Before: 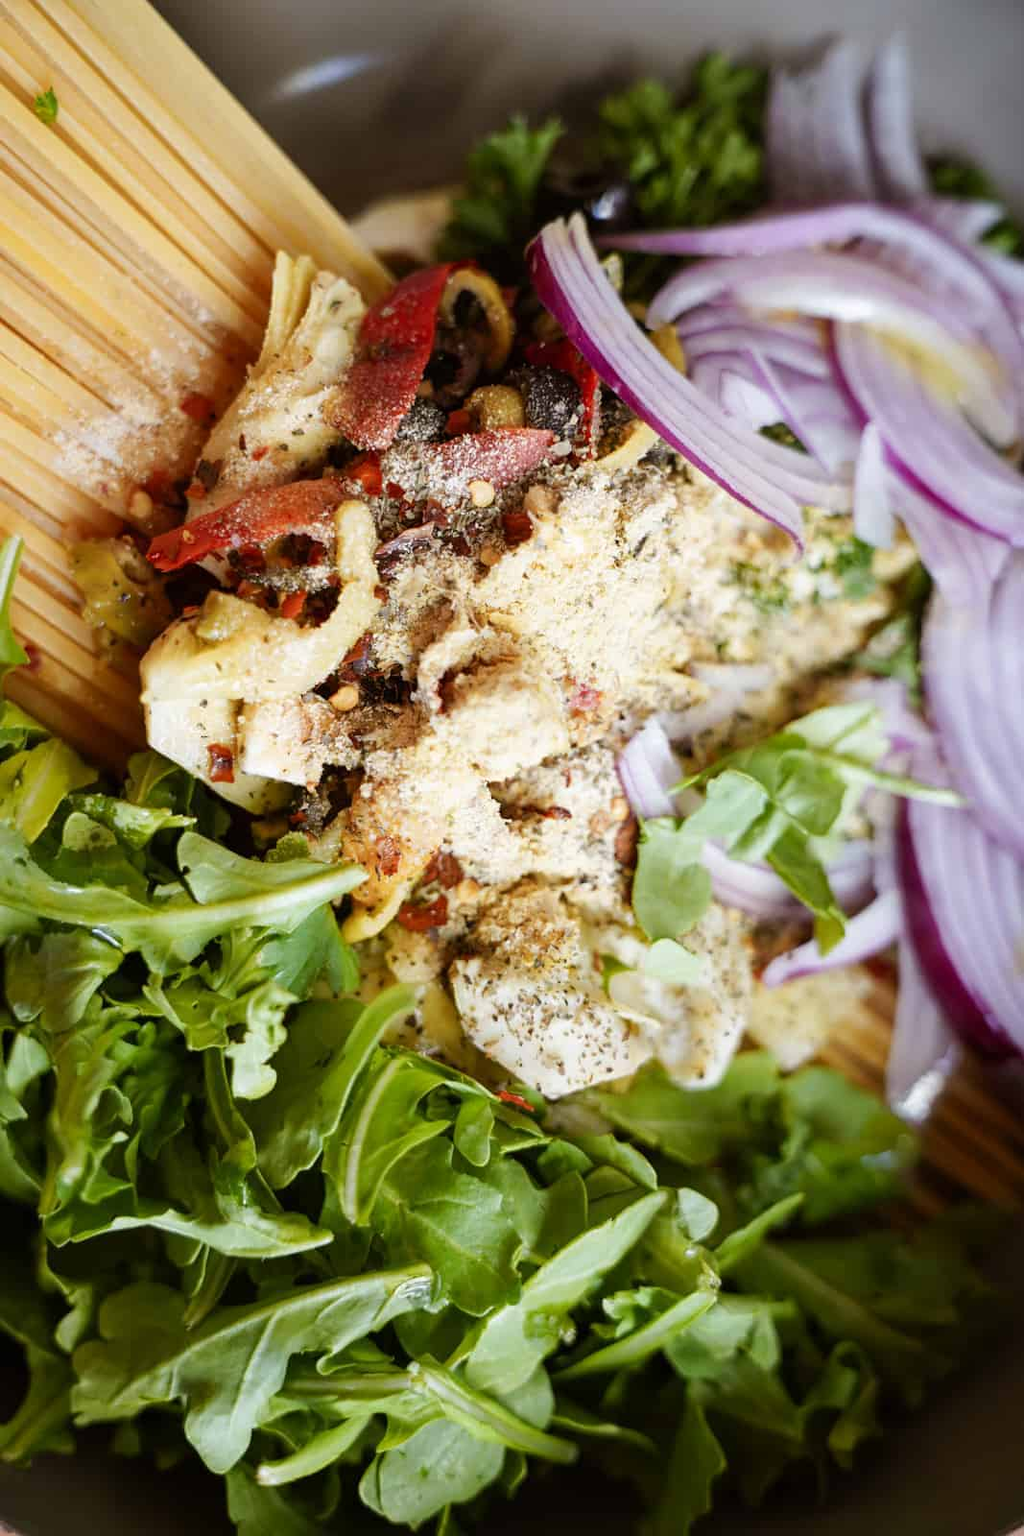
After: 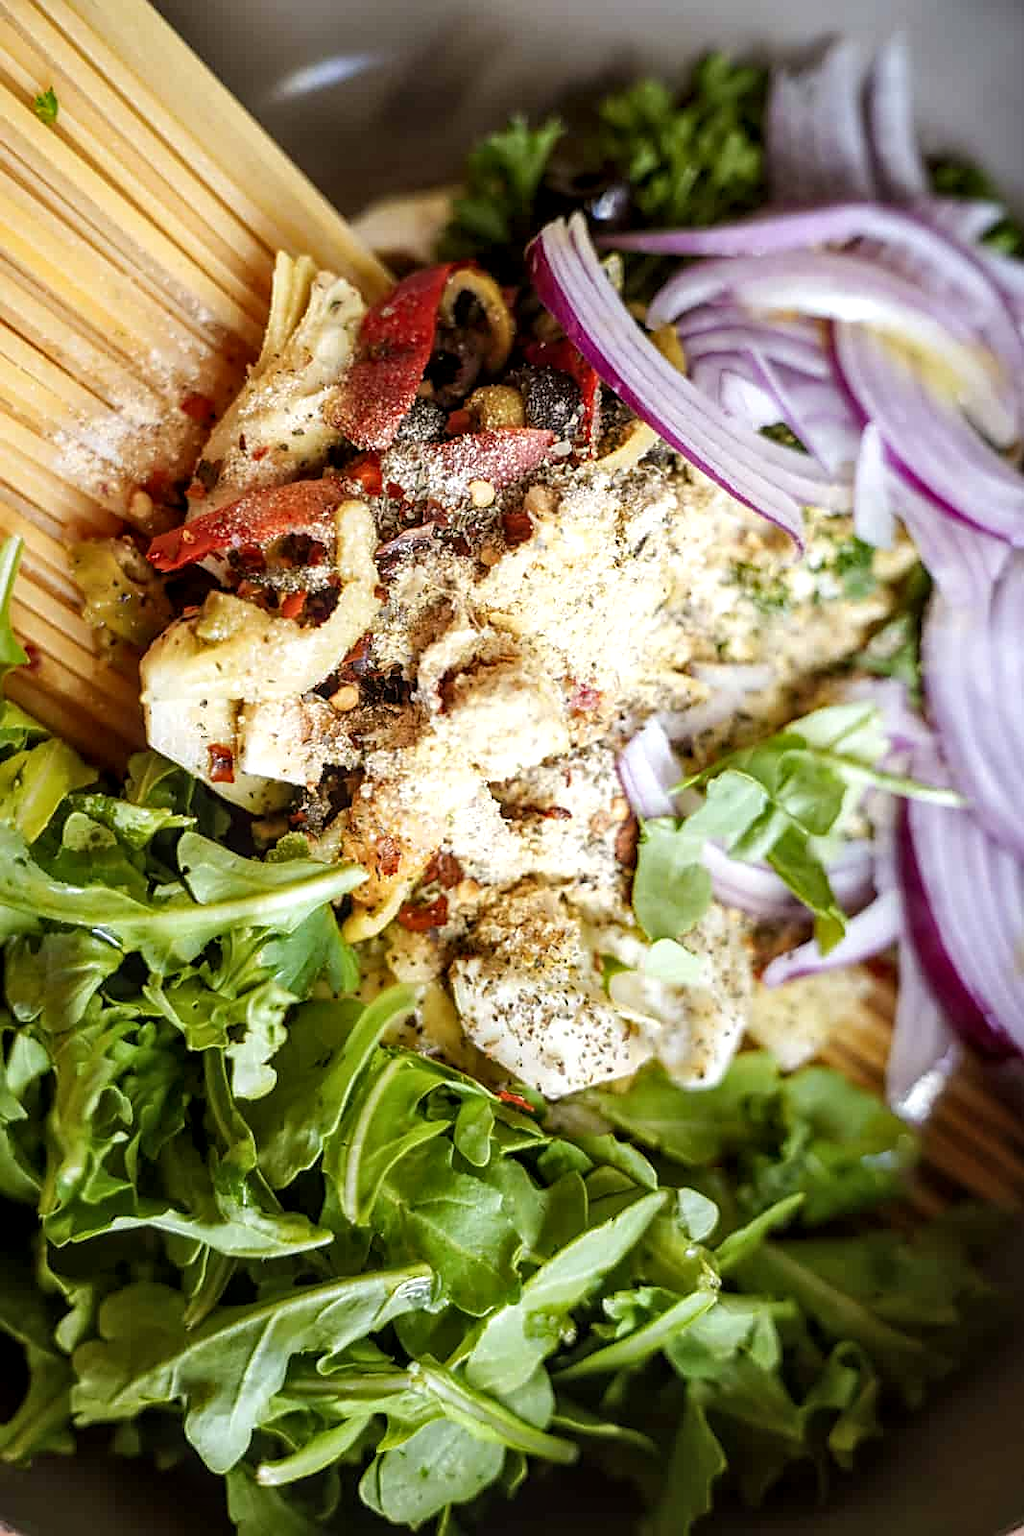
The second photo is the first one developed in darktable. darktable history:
local contrast: detail 130%
sharpen: radius 1.891, amount 0.411, threshold 1.159
exposure: exposure 0.201 EV, compensate highlight preservation false
